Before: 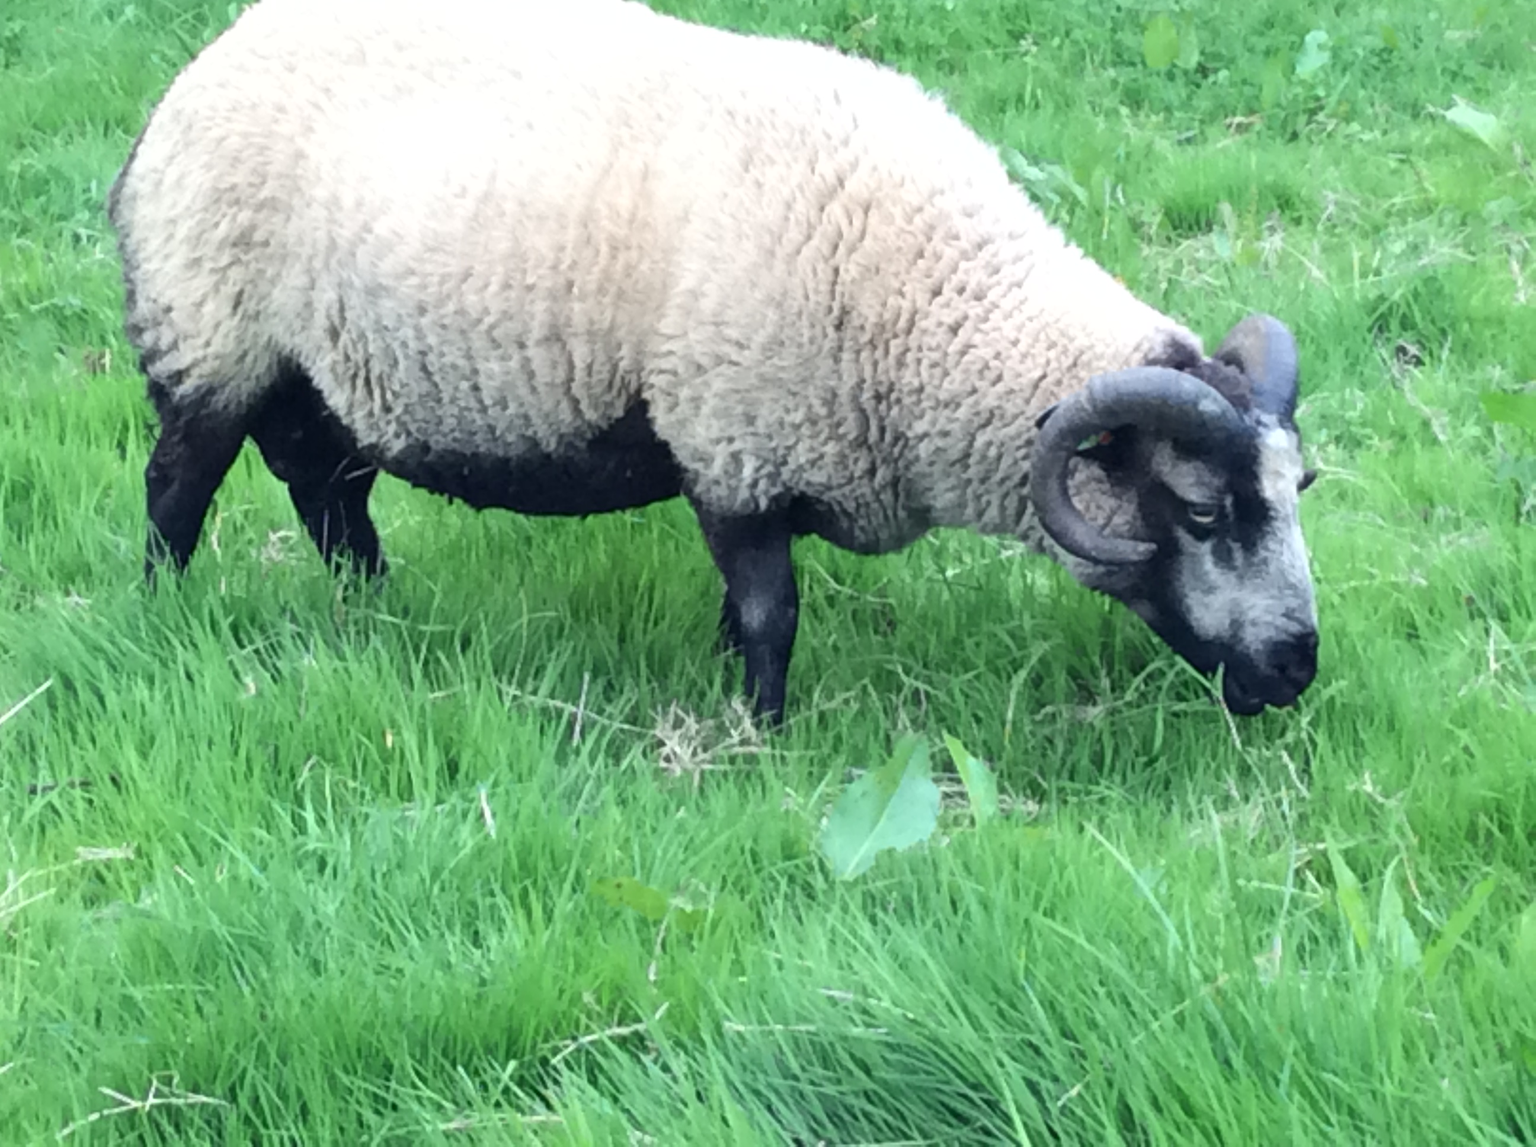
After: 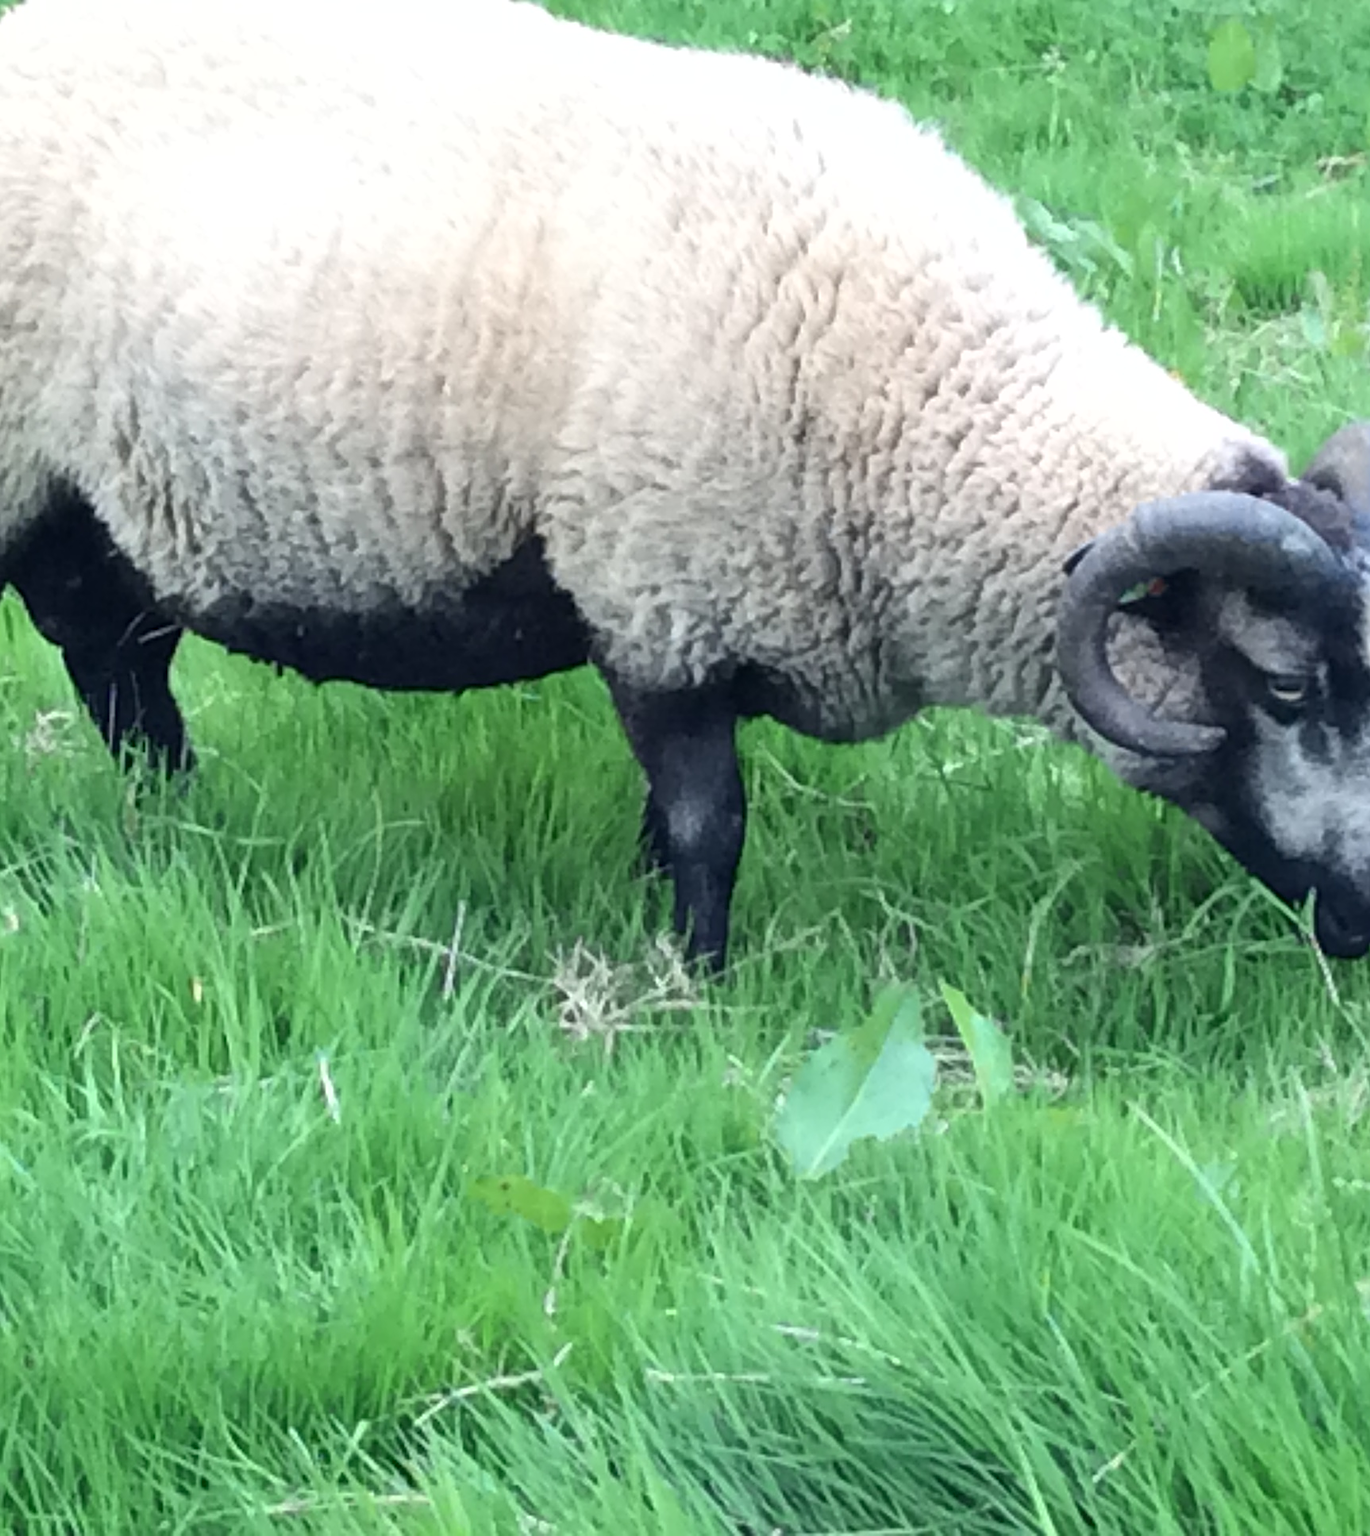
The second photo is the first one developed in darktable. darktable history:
crop and rotate: left 15.754%, right 17.579%
white balance: emerald 1
sharpen: on, module defaults
